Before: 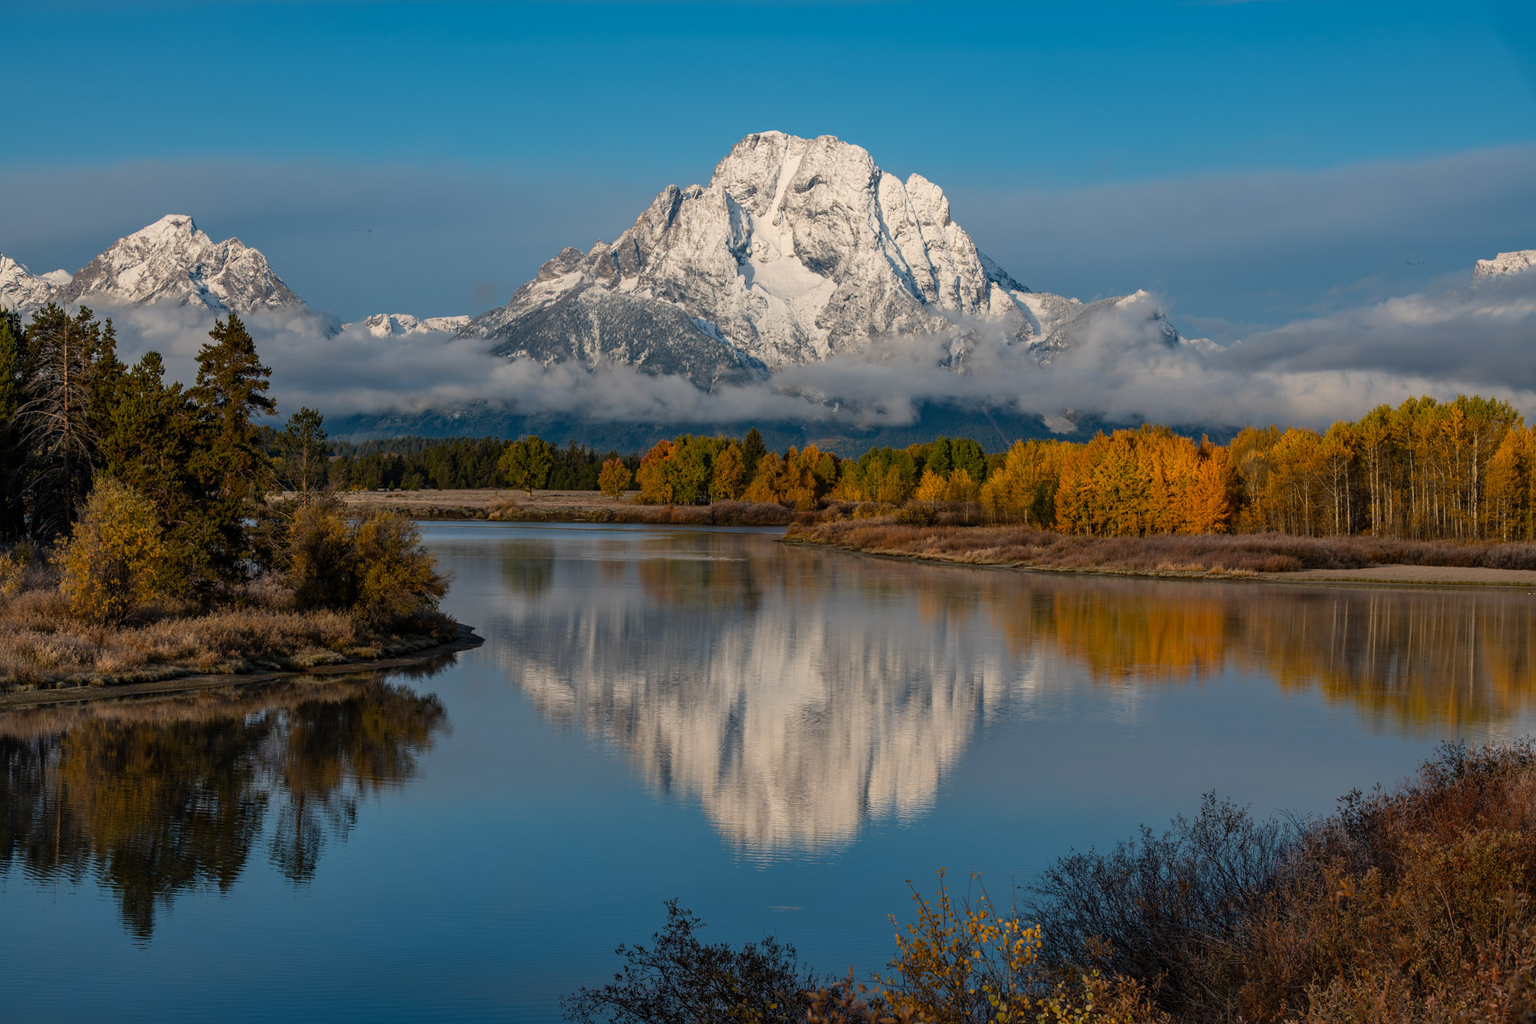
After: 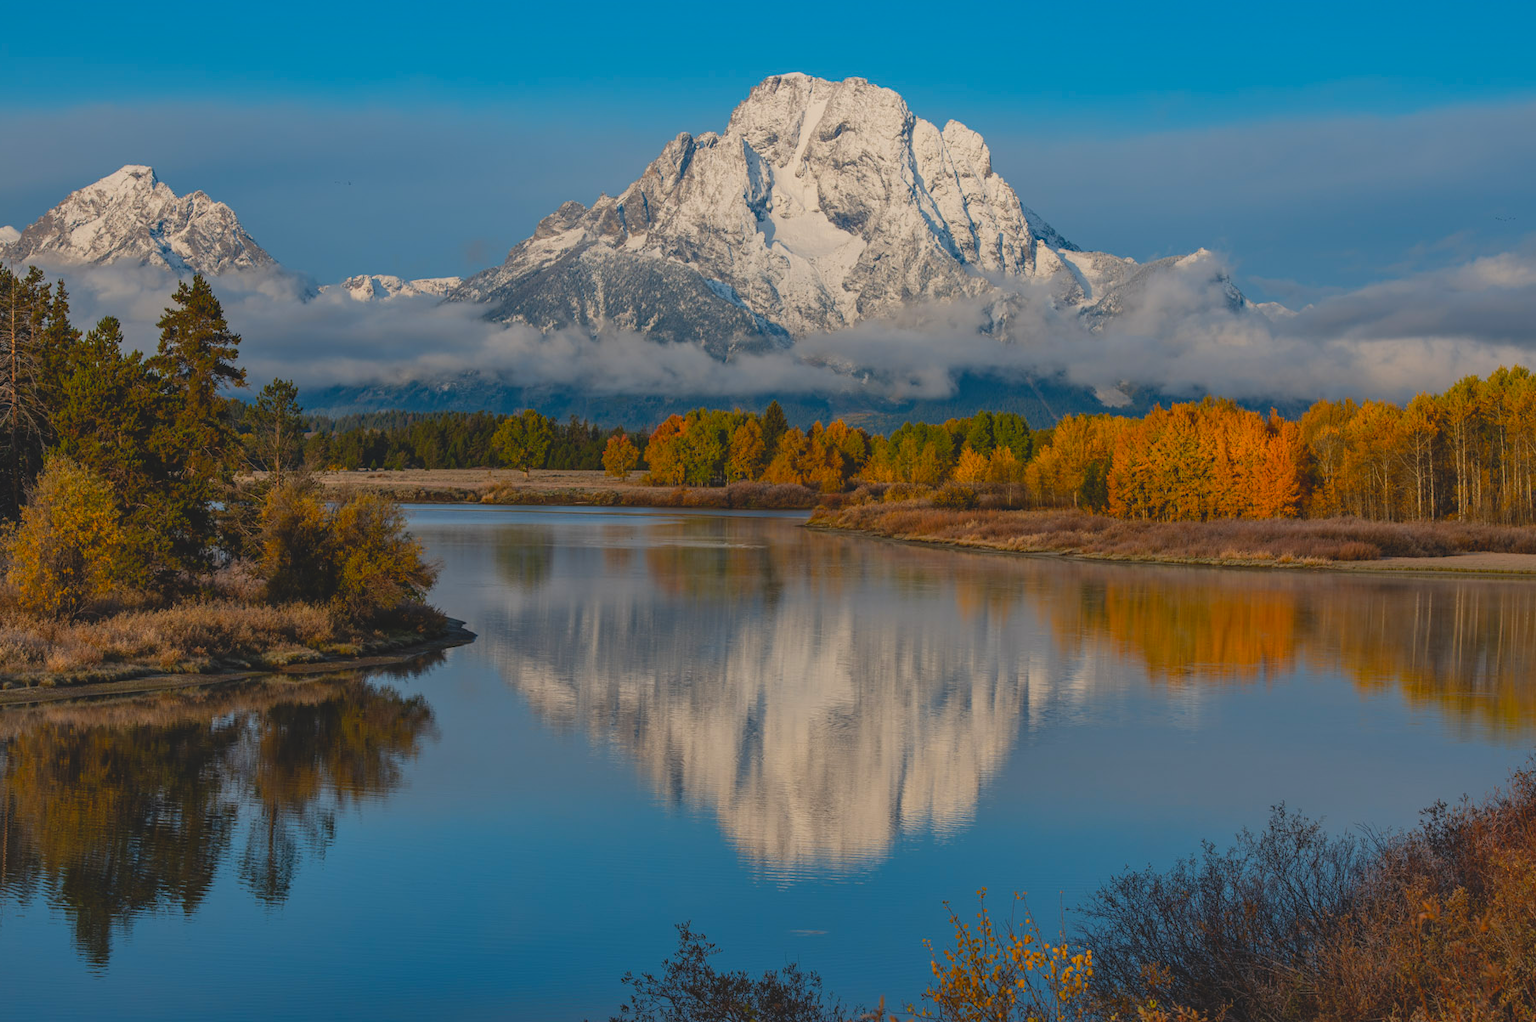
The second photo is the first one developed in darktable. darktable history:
contrast brightness saturation: contrast -0.196, saturation 0.189
shadows and highlights: shadows 25.82, highlights -23.94, highlights color adjustment 78.35%
crop: left 3.531%, top 6.402%, right 6.055%, bottom 3.302%
